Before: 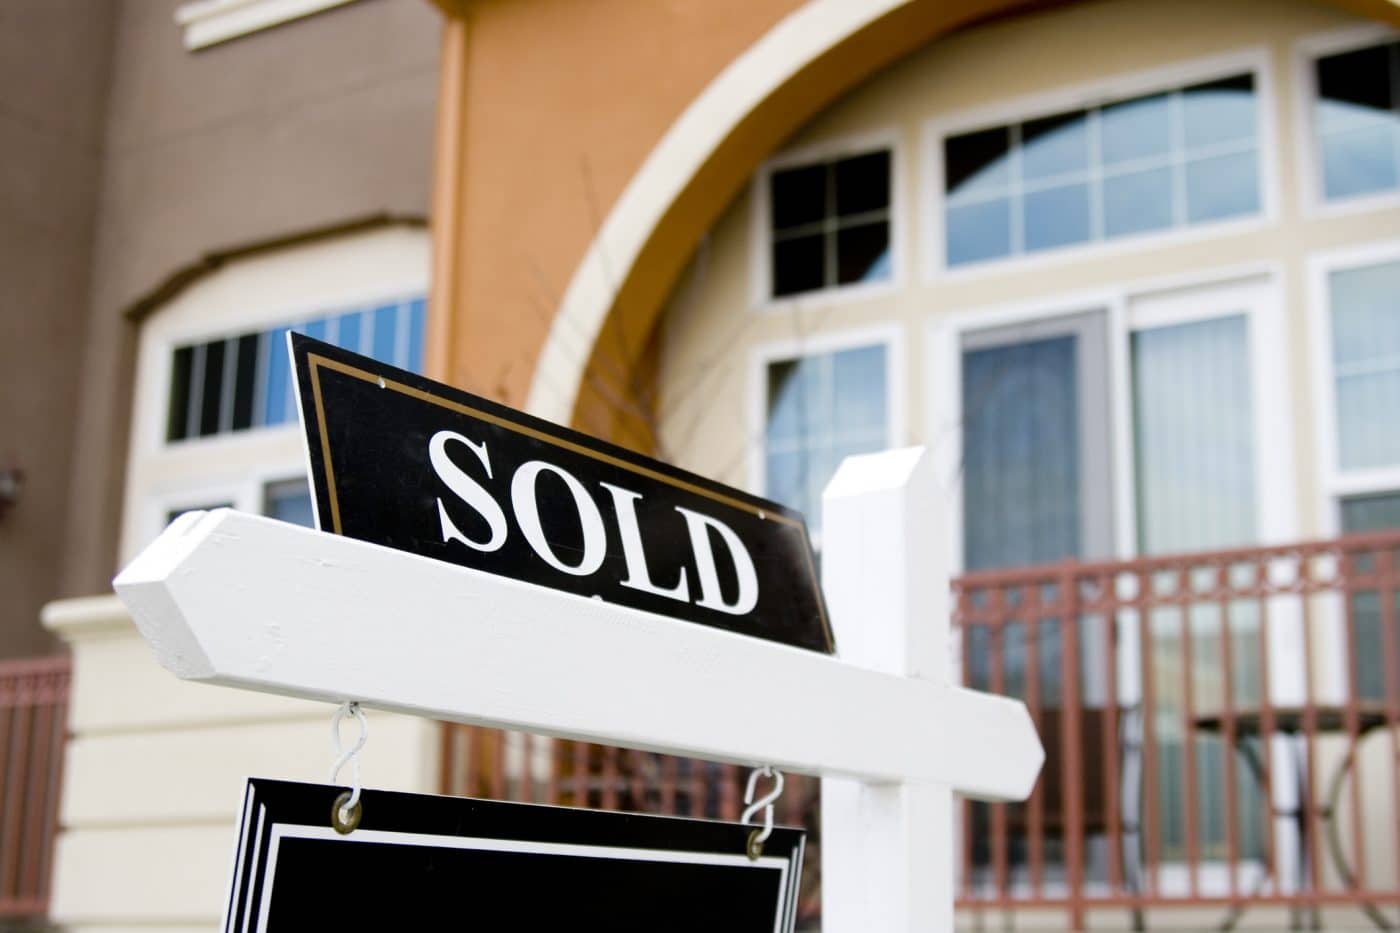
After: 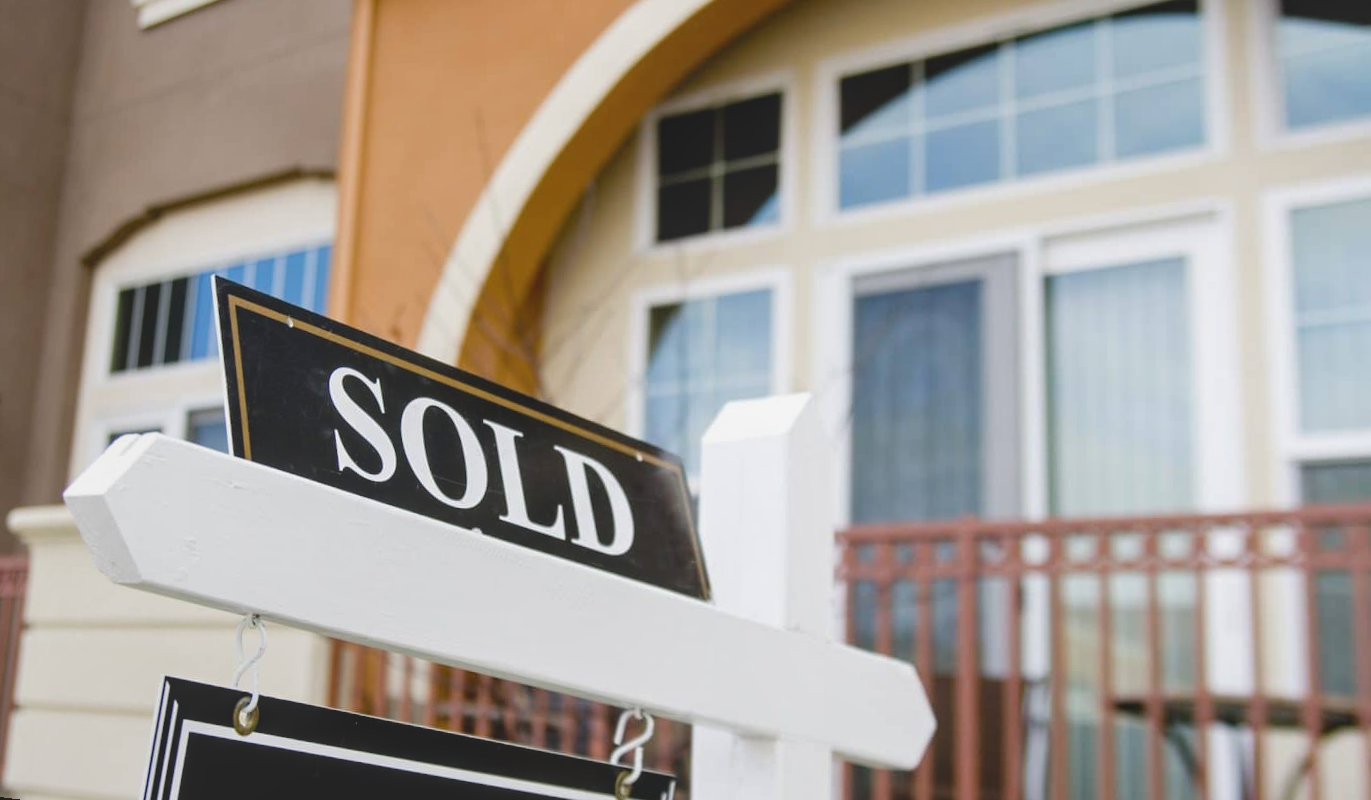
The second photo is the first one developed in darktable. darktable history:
rotate and perspective: rotation 1.69°, lens shift (vertical) -0.023, lens shift (horizontal) -0.291, crop left 0.025, crop right 0.988, crop top 0.092, crop bottom 0.842
local contrast: highlights 48%, shadows 0%, detail 100%
